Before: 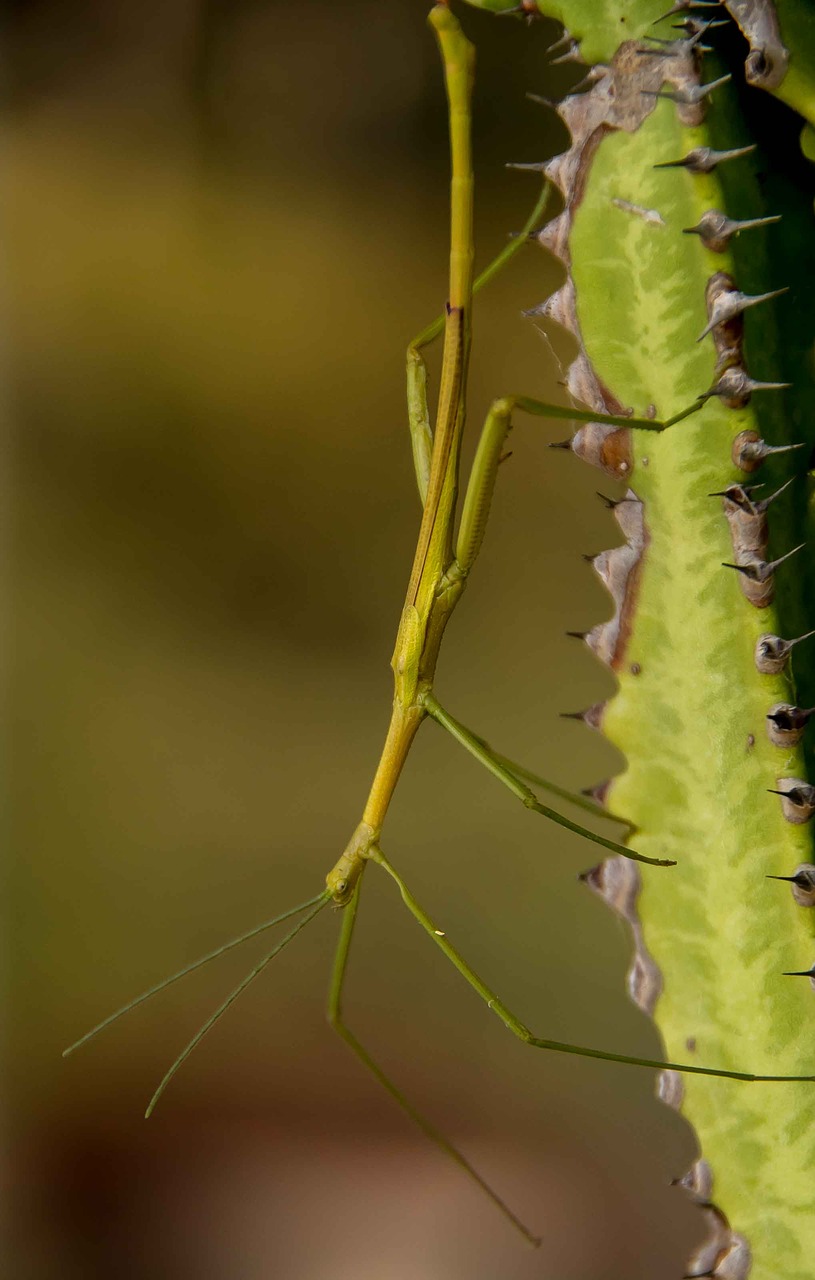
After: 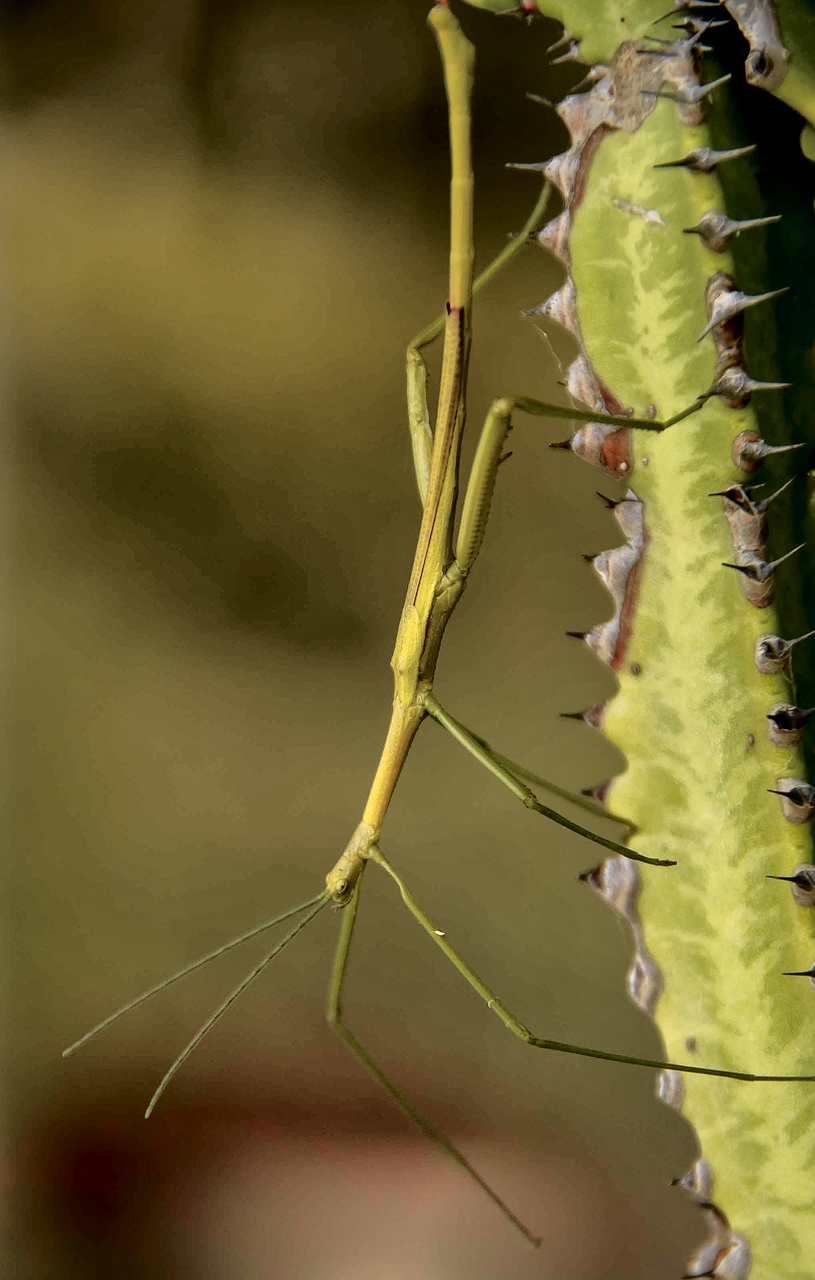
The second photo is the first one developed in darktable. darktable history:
local contrast: mode bilateral grid, contrast 25, coarseness 59, detail 151%, midtone range 0.2
shadows and highlights: shadows 29.96
tone curve: curves: ch0 [(0, 0.009) (0.105, 0.08) (0.195, 0.18) (0.283, 0.316) (0.384, 0.434) (0.485, 0.531) (0.638, 0.69) (0.81, 0.872) (1, 0.977)]; ch1 [(0, 0) (0.161, 0.092) (0.35, 0.33) (0.379, 0.401) (0.456, 0.469) (0.502, 0.5) (0.525, 0.514) (0.586, 0.617) (0.635, 0.655) (1, 1)]; ch2 [(0, 0) (0.371, 0.362) (0.437, 0.437) (0.48, 0.49) (0.53, 0.515) (0.56, 0.571) (0.622, 0.606) (1, 1)], color space Lab, independent channels, preserve colors none
